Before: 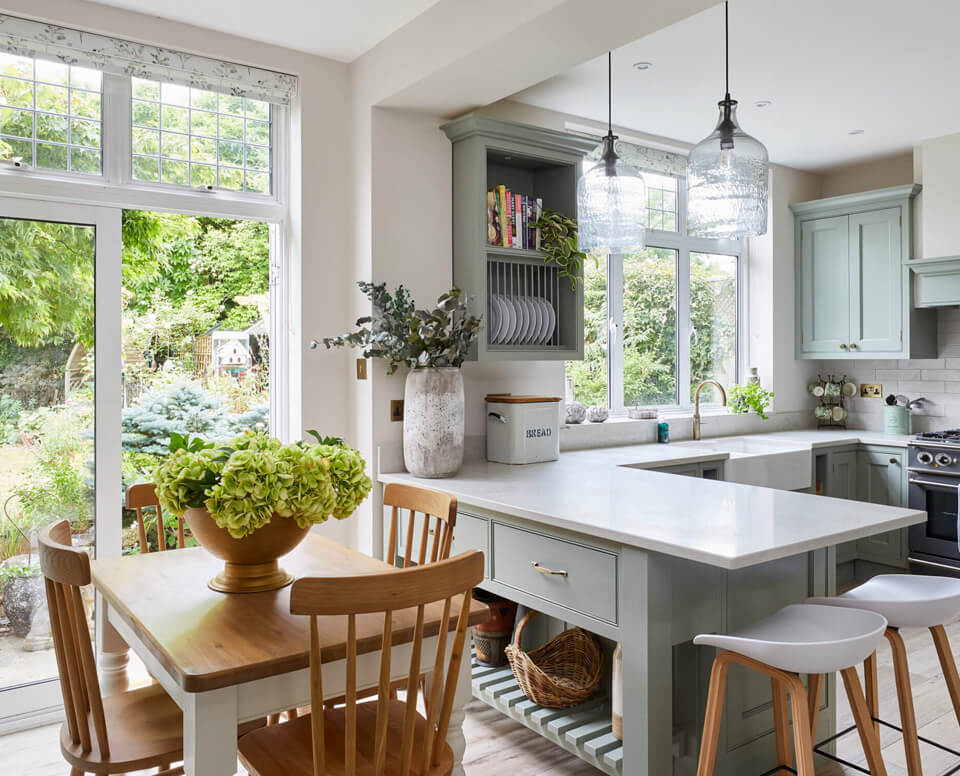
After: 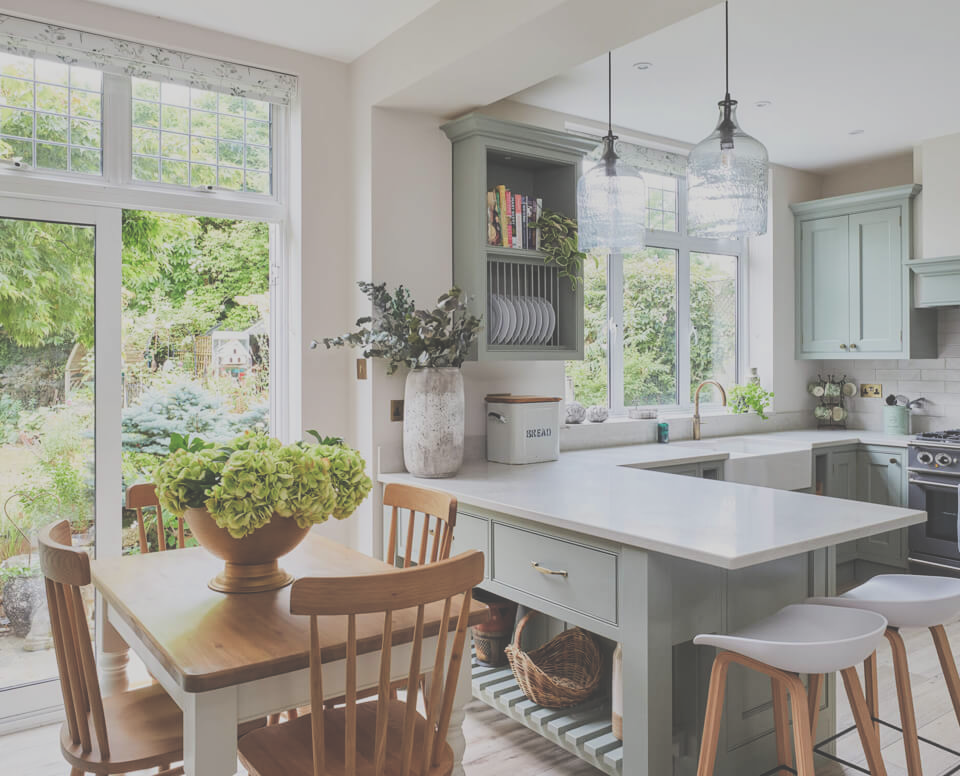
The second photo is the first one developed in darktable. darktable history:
local contrast: detail 109%
color calibration: illuminant same as pipeline (D50), adaptation XYZ, x 0.346, y 0.358, temperature 5012.73 K
exposure: black level correction -0.06, exposure -0.049 EV, compensate exposure bias true, compensate highlight preservation false
filmic rgb: black relative exposure -9.22 EV, white relative exposure 6.81 EV, hardness 3.06, contrast 1.062, add noise in highlights 0, preserve chrominance max RGB, color science v3 (2019), use custom middle-gray values true, contrast in highlights soft
